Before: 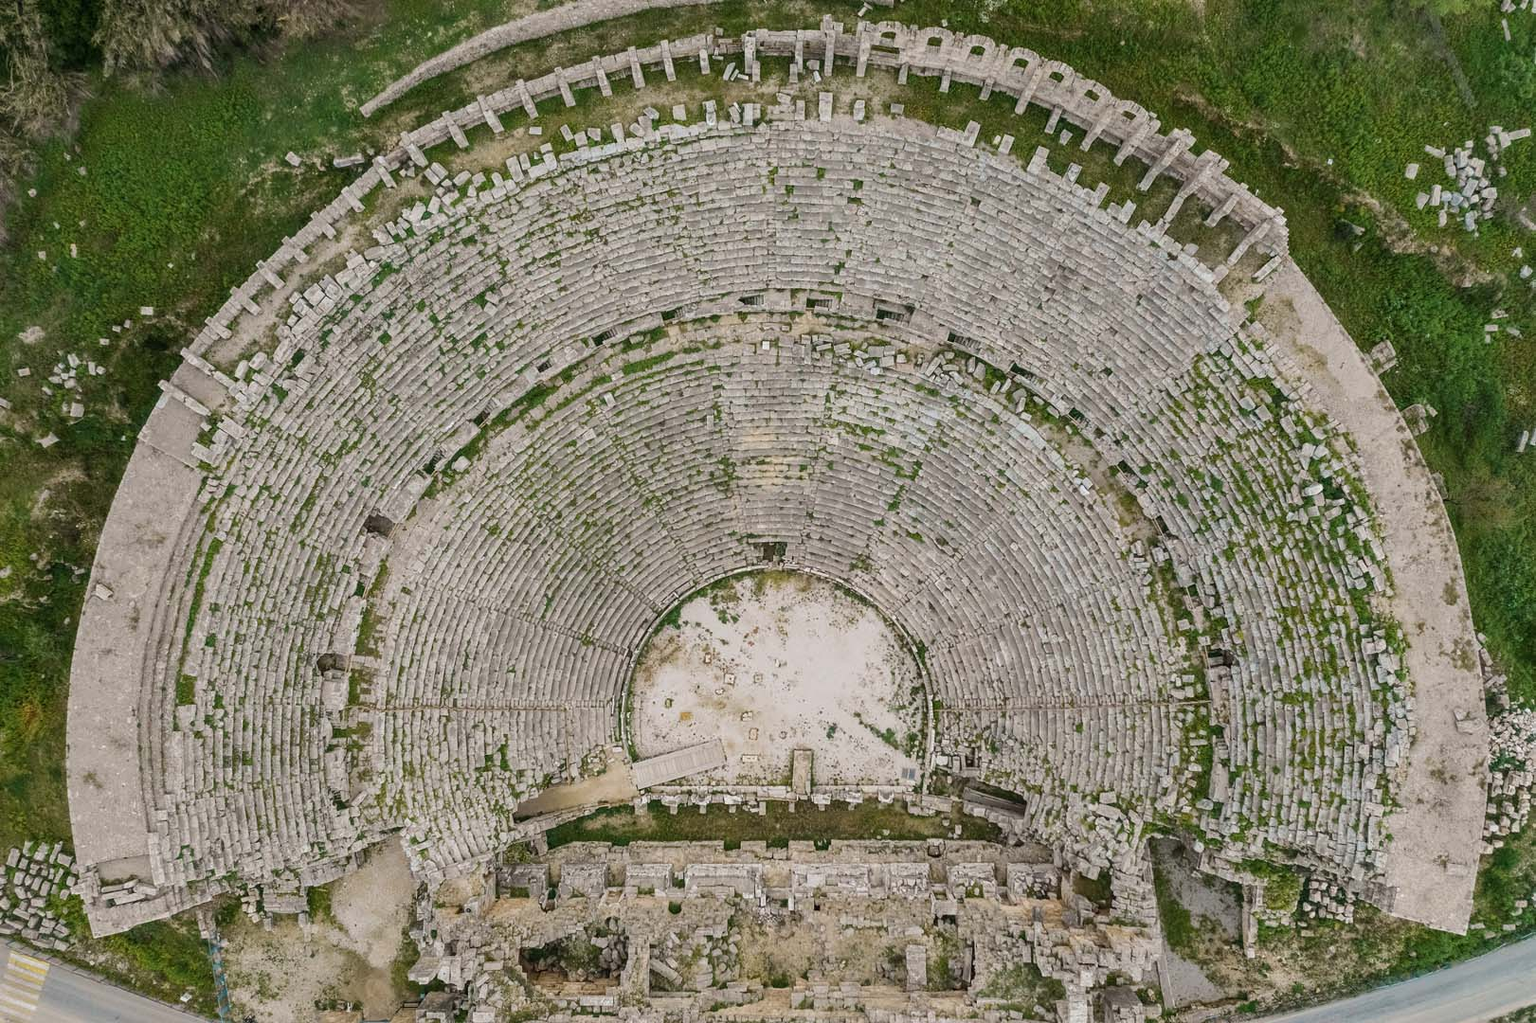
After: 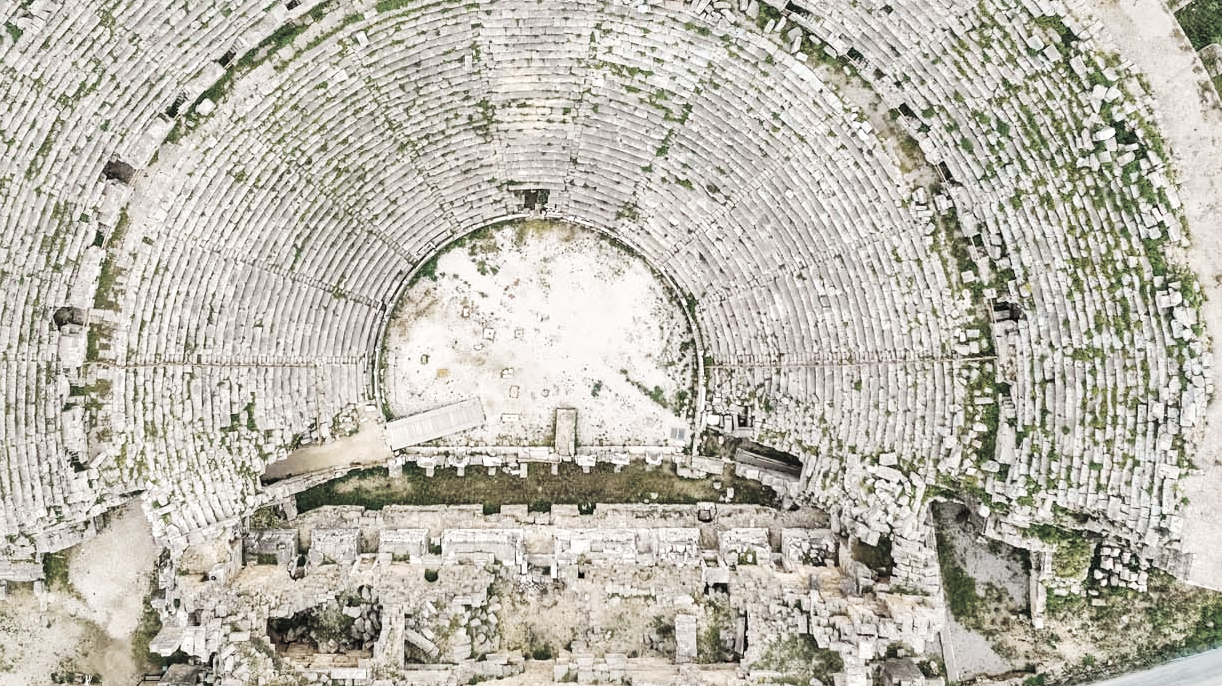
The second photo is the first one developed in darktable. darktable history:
exposure: exposure -0.003 EV, compensate highlight preservation false
local contrast: mode bilateral grid, contrast 19, coarseness 51, detail 140%, midtone range 0.2
contrast brightness saturation: brightness 0.183, saturation -0.508
base curve: curves: ch0 [(0, 0) (0.036, 0.025) (0.121, 0.166) (0.206, 0.329) (0.605, 0.79) (1, 1)], preserve colors none
crop and rotate: left 17.425%, top 35.514%, right 7.167%, bottom 0.892%
levels: white 99.89%, levels [0.031, 0.5, 0.969]
